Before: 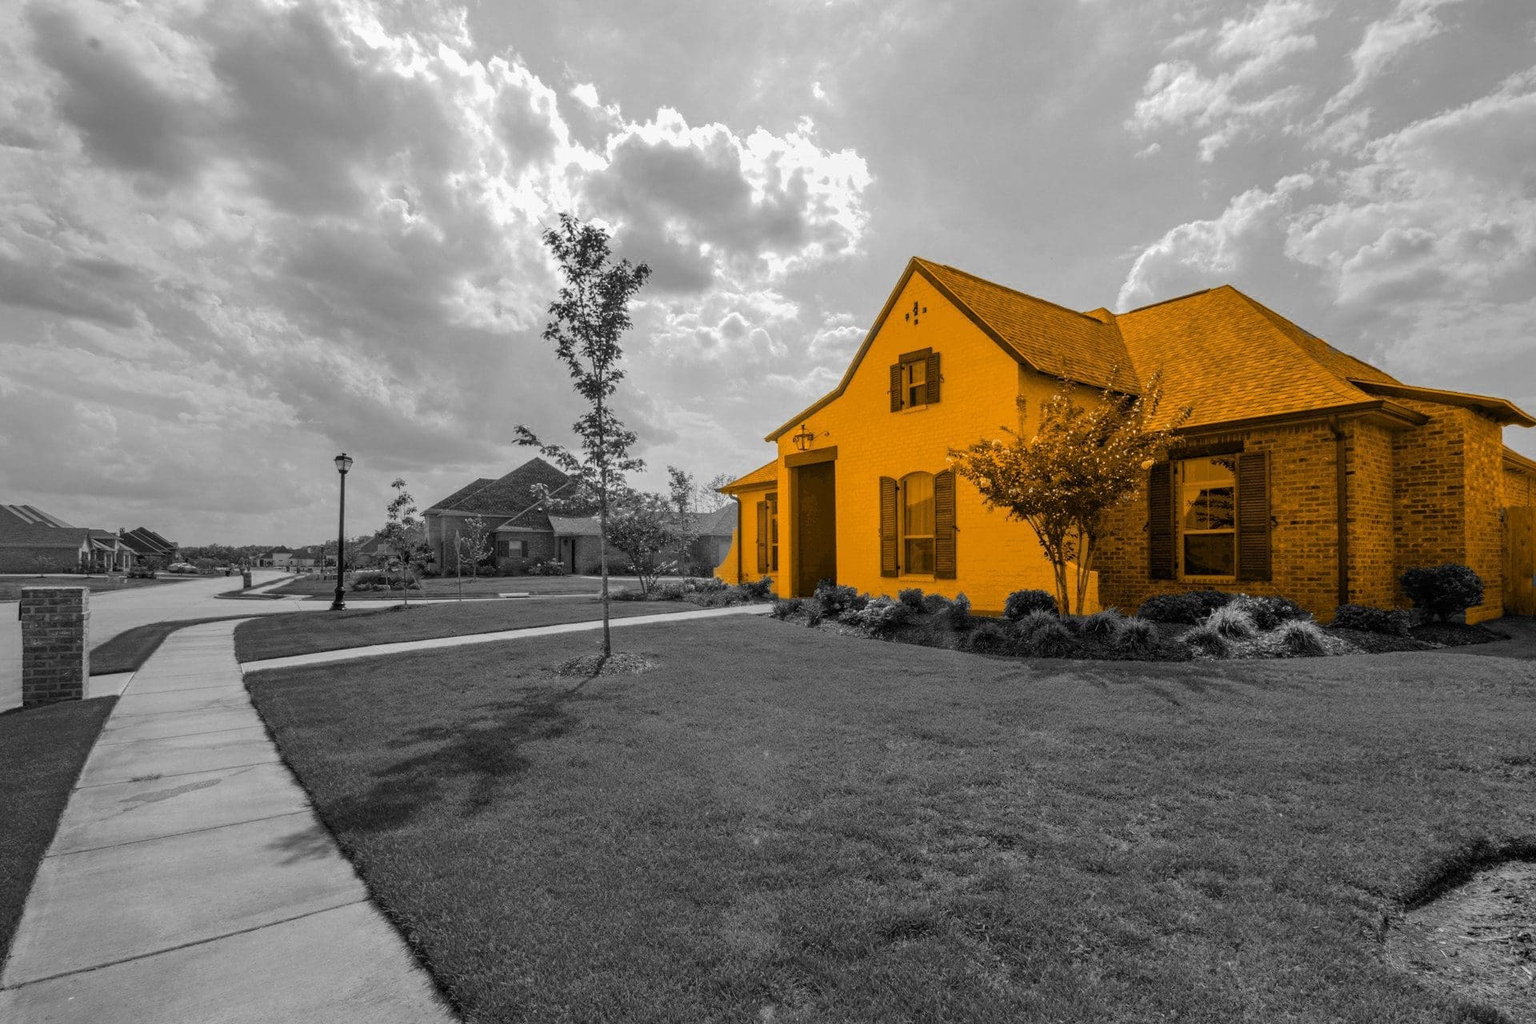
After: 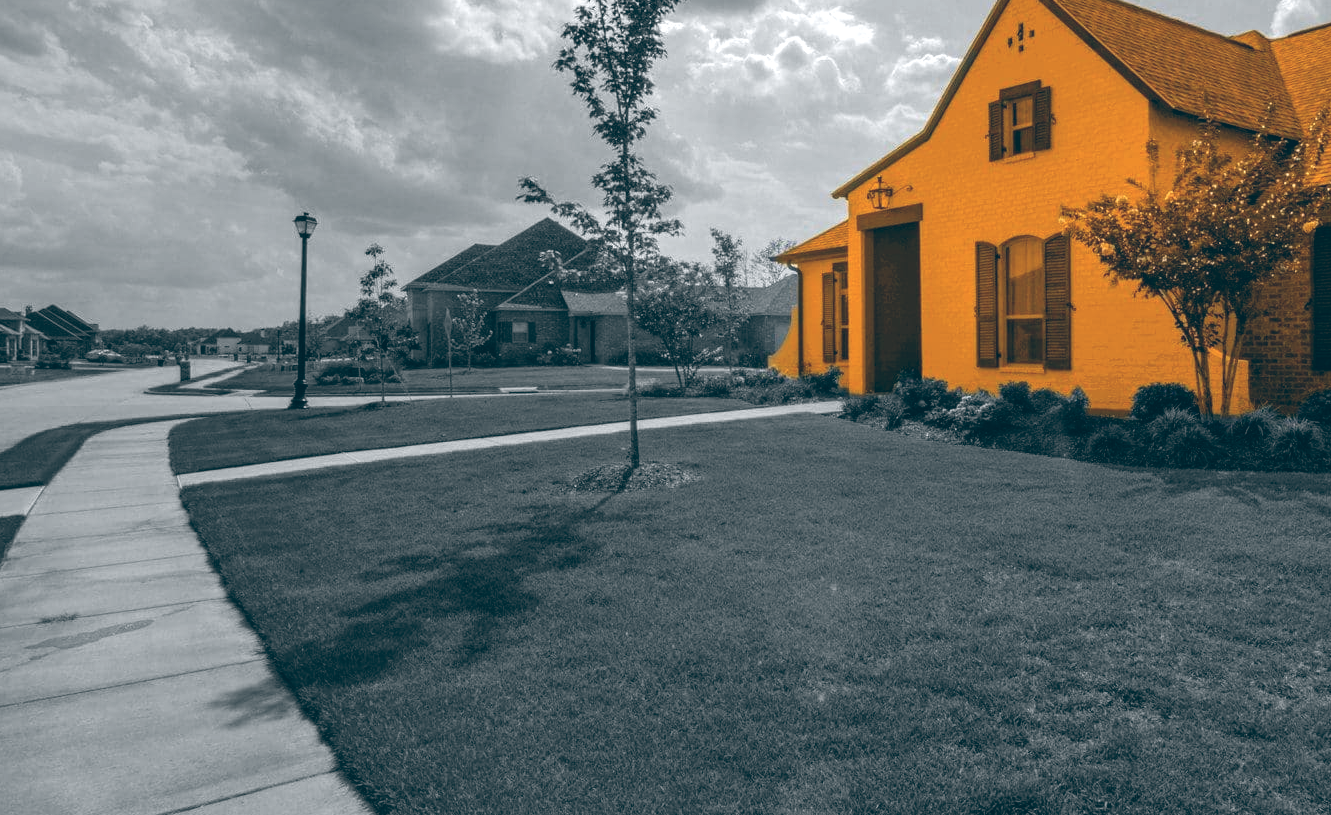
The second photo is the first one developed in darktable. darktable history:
crop: left 6.488%, top 27.668%, right 24.183%, bottom 8.656%
color balance: lift [1.016, 0.983, 1, 1.017], gamma [0.958, 1, 1, 1], gain [0.981, 1.007, 0.993, 1.002], input saturation 118.26%, contrast 13.43%, contrast fulcrum 21.62%, output saturation 82.76%
